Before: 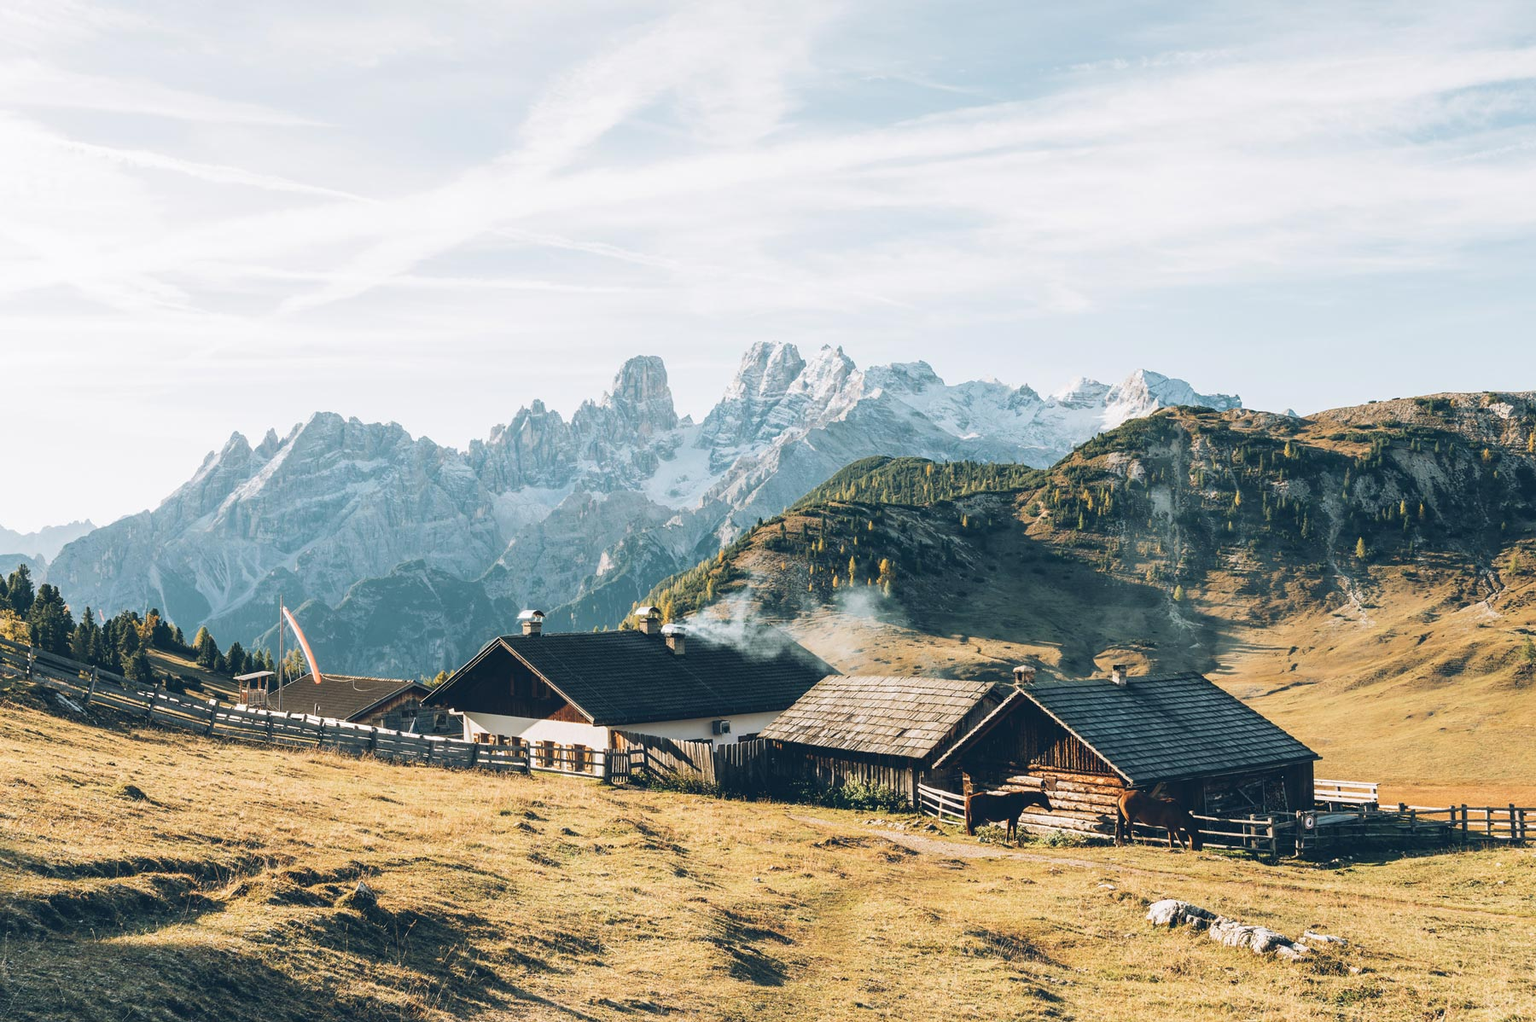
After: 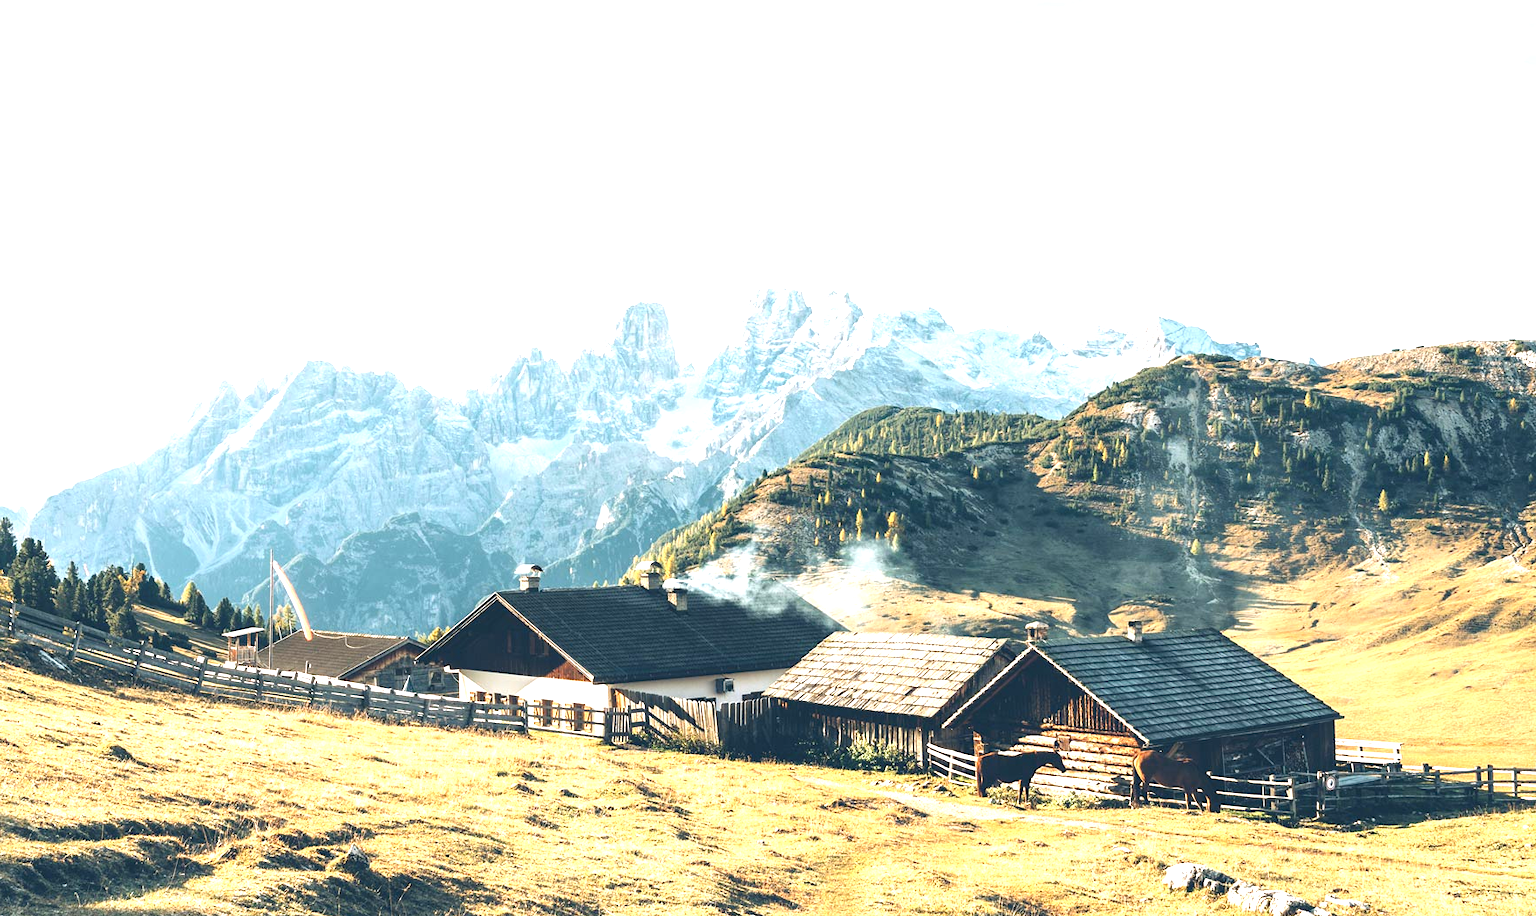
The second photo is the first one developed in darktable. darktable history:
crop: left 1.178%, top 6.111%, right 1.723%, bottom 6.907%
exposure: black level correction 0, exposure 1.099 EV, compensate highlight preservation false
